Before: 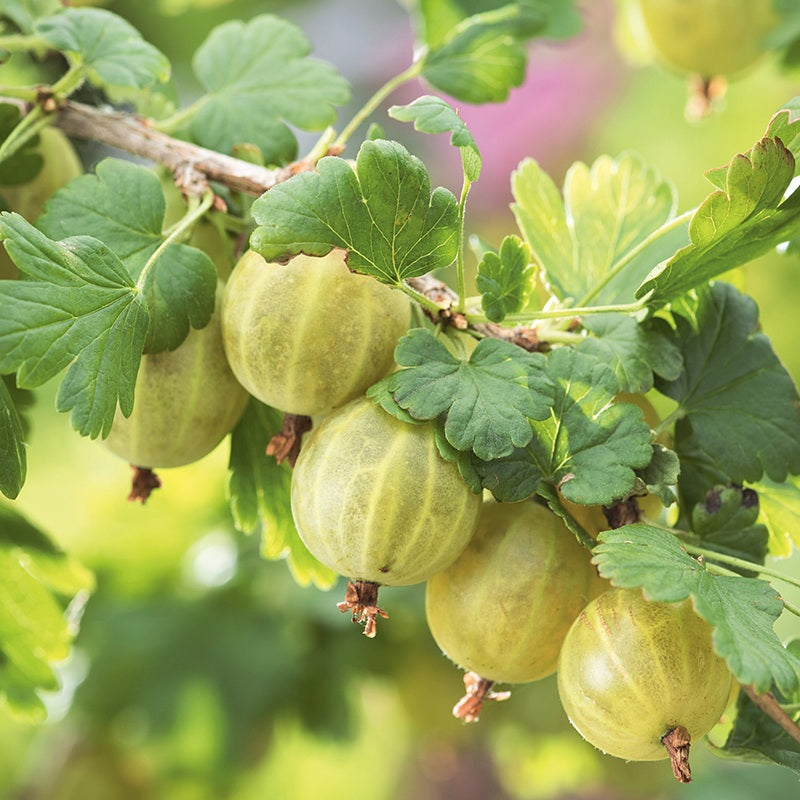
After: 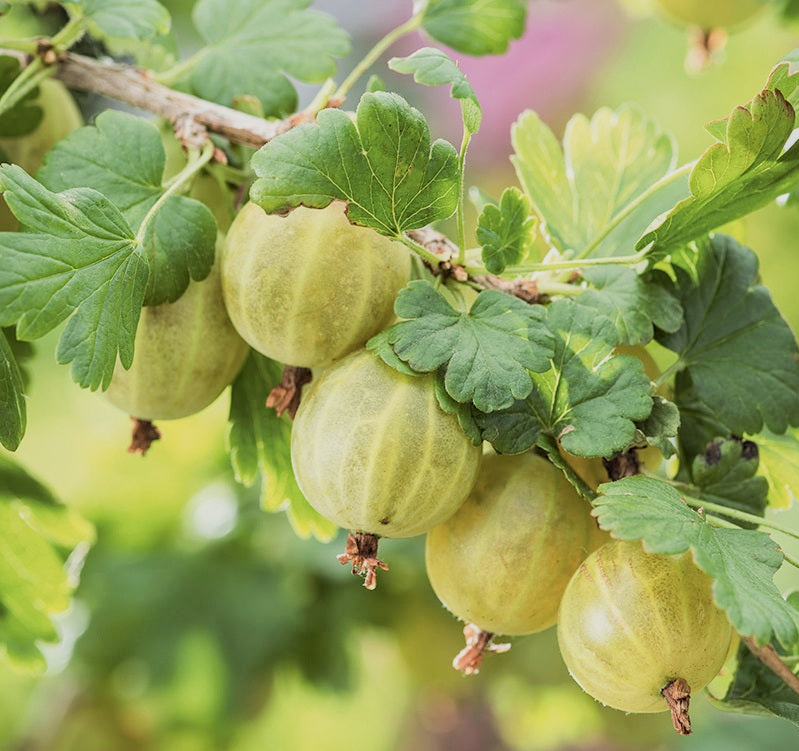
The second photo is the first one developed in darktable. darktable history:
filmic rgb: black relative exposure -7.65 EV, white relative exposure 4.56 EV, hardness 3.61
local contrast: on, module defaults
crop and rotate: top 6.115%
exposure: exposure 0.201 EV, compensate highlight preservation false
